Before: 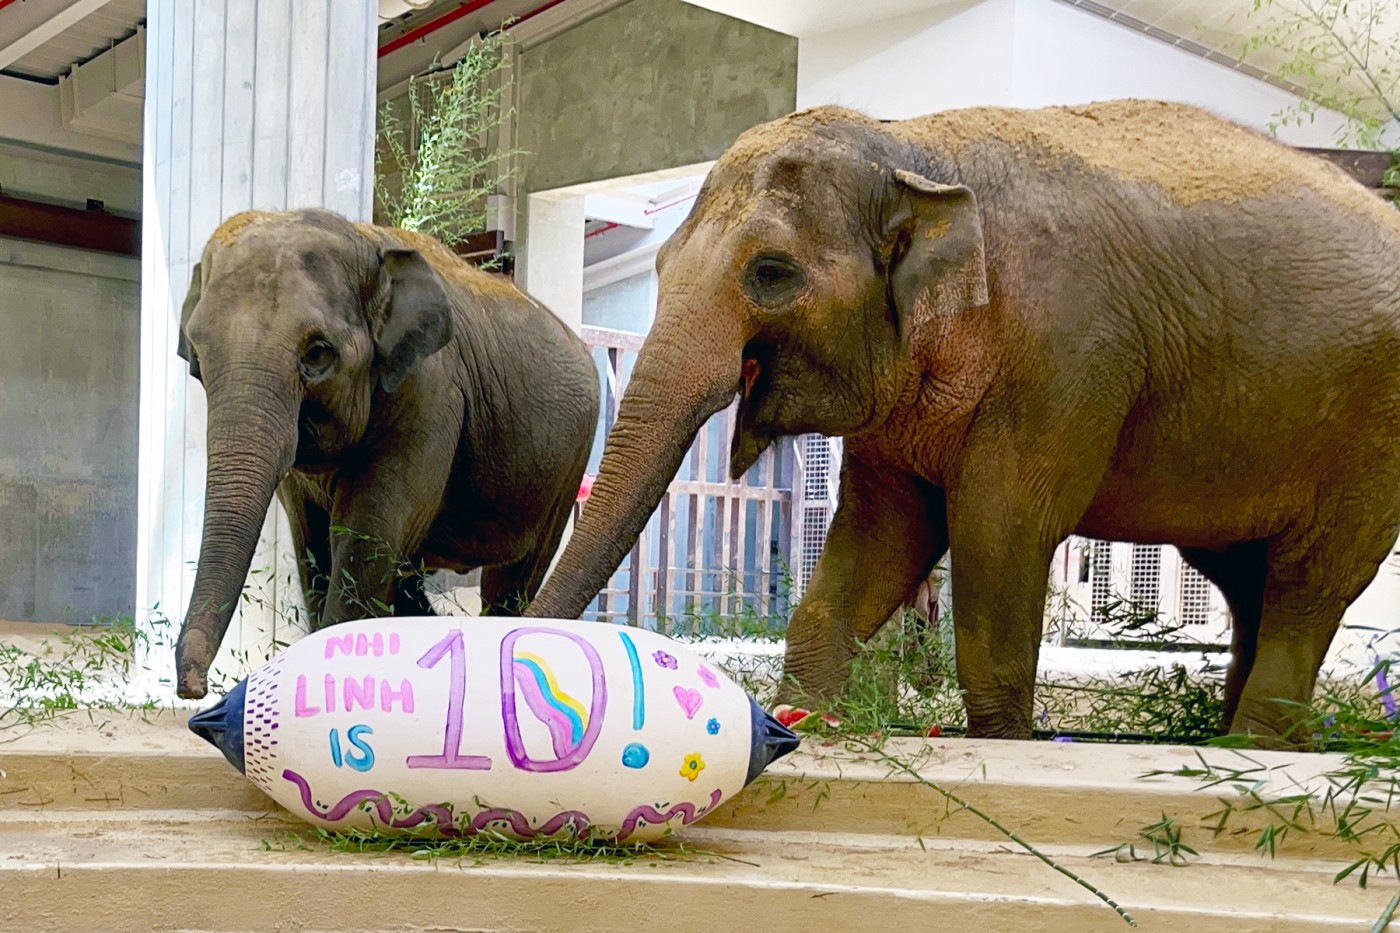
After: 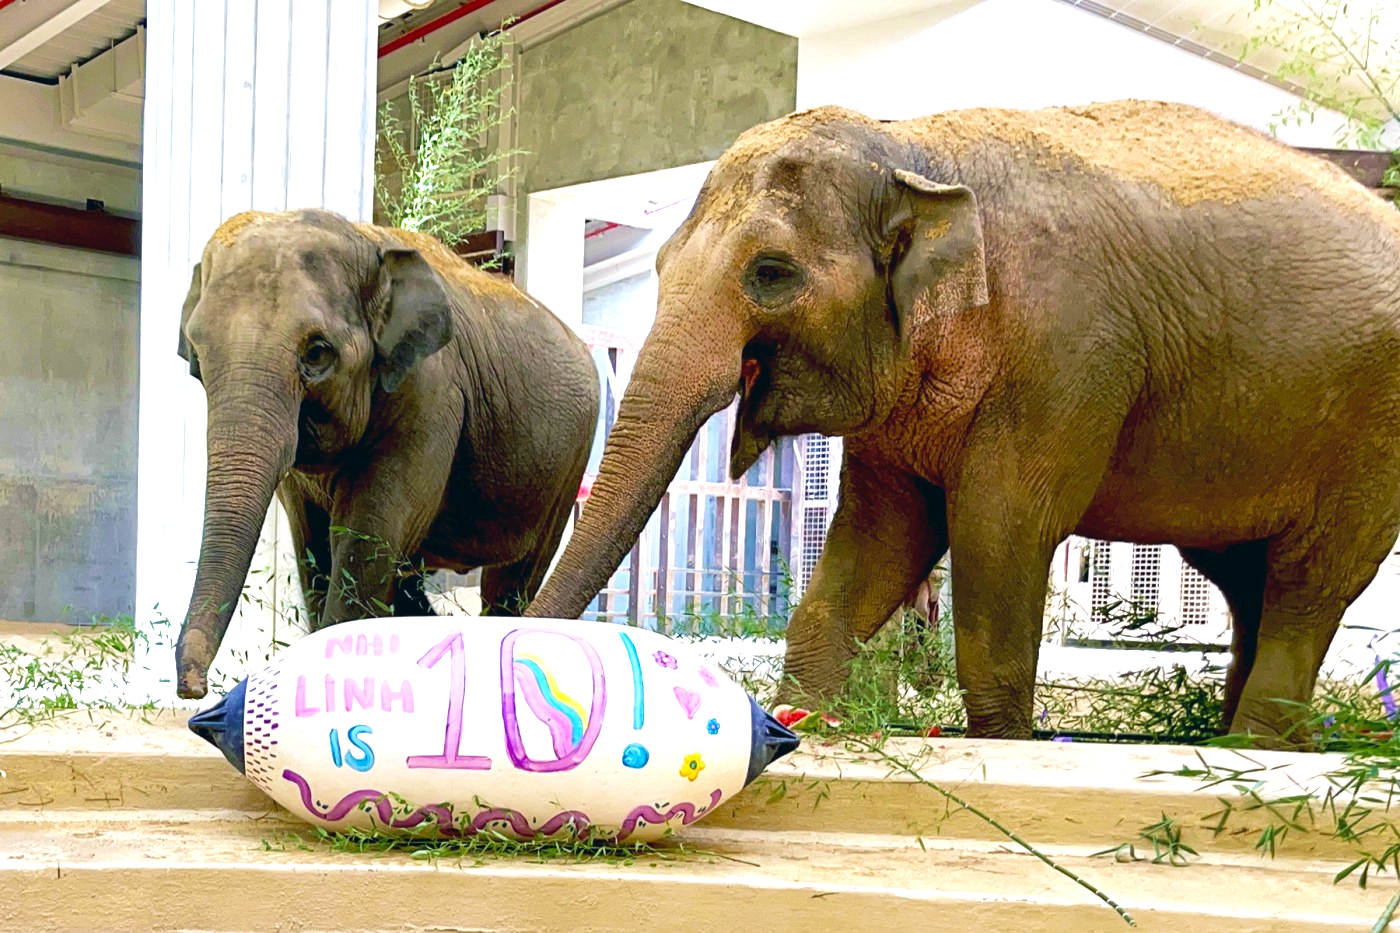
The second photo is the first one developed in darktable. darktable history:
exposure: exposure 0.639 EV, compensate exposure bias true, compensate highlight preservation false
velvia: on, module defaults
